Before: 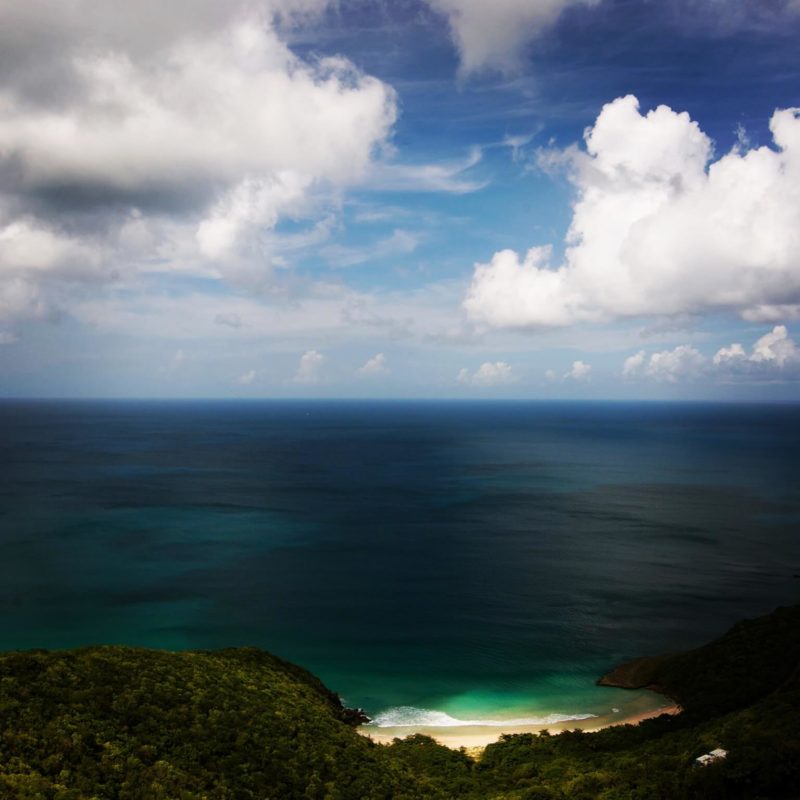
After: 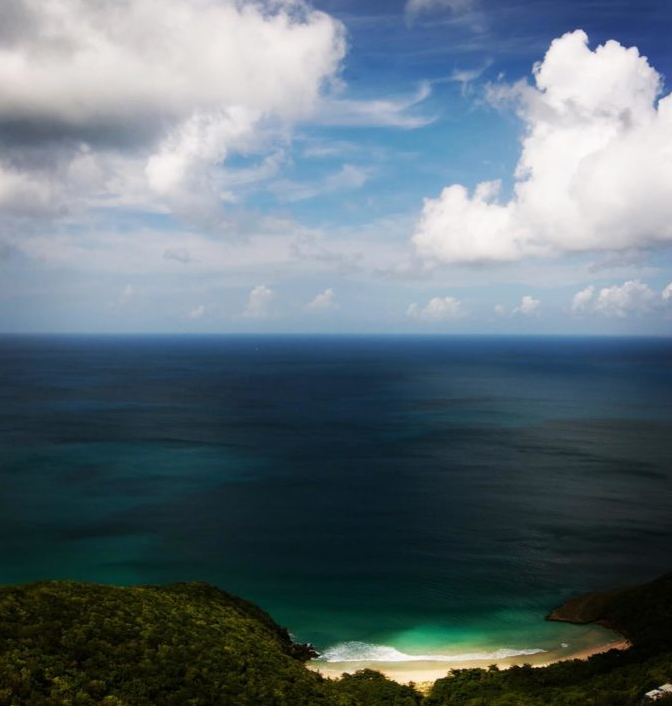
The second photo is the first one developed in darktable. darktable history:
exposure: exposure 0.014 EV, compensate highlight preservation false
crop: left 6.446%, top 8.188%, right 9.538%, bottom 3.548%
